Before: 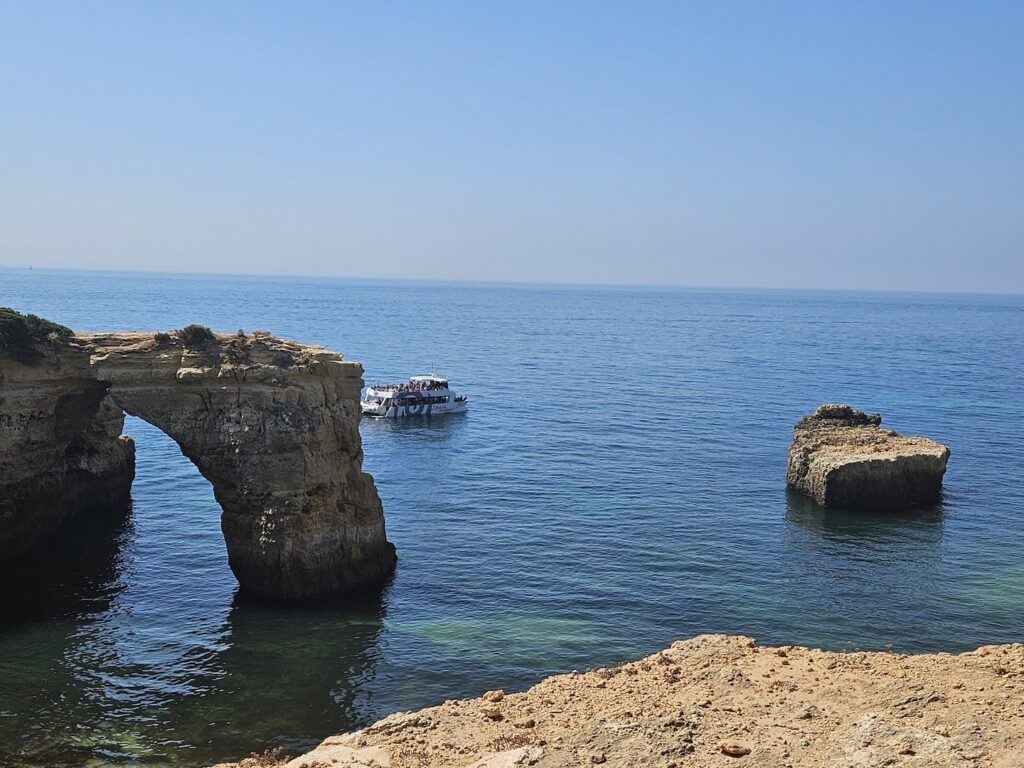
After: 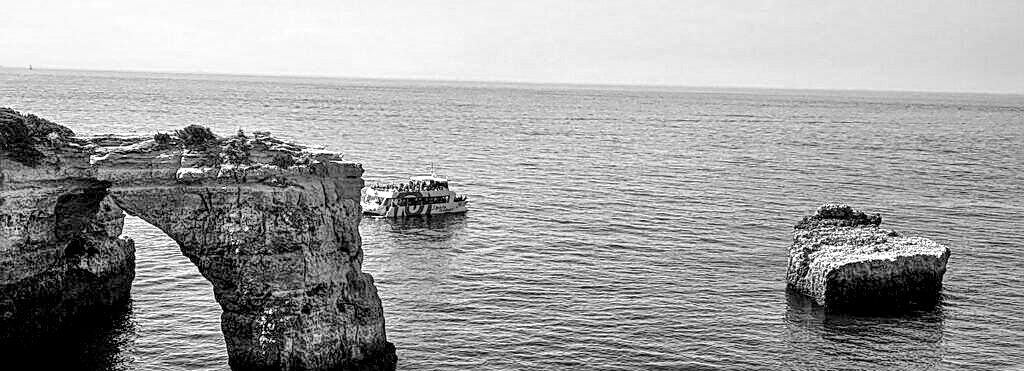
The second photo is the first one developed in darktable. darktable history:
crop and rotate: top 26.056%, bottom 25.543%
sharpen: on, module defaults
tone curve: curves: ch0 [(0, 0.019) (0.11, 0.036) (0.259, 0.214) (0.378, 0.365) (0.499, 0.529) (1, 1)], color space Lab, linked channels, preserve colors none
tone equalizer: -8 EV 0.001 EV, -7 EV -0.004 EV, -6 EV 0.009 EV, -5 EV 0.032 EV, -4 EV 0.276 EV, -3 EV 0.644 EV, -2 EV 0.584 EV, -1 EV 0.187 EV, +0 EV 0.024 EV
exposure: exposure 0.95 EV, compensate highlight preservation false
monochrome: a -92.57, b 58.91
local contrast: highlights 20%, detail 197%
